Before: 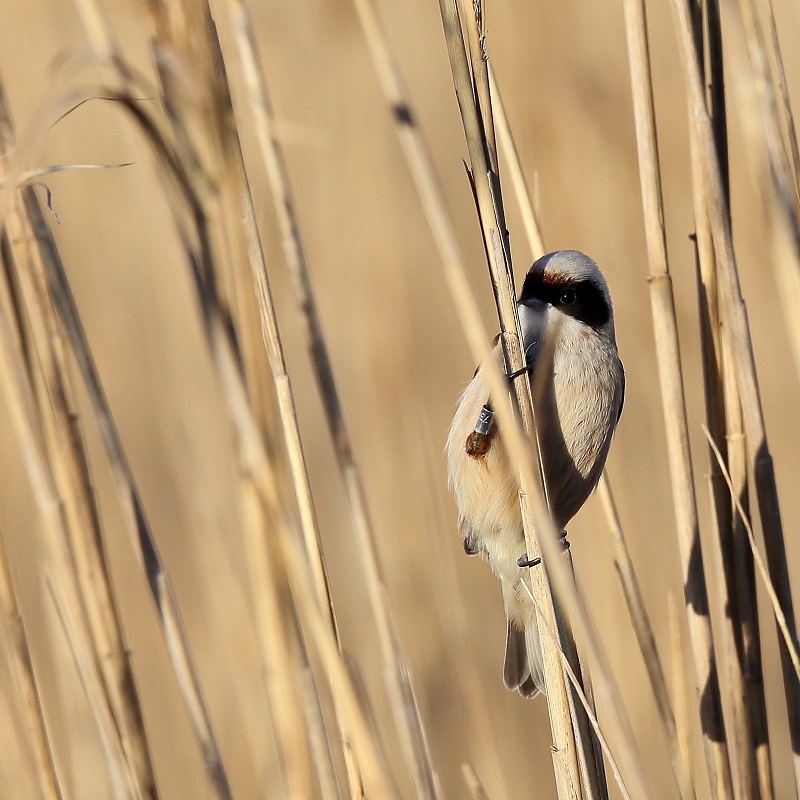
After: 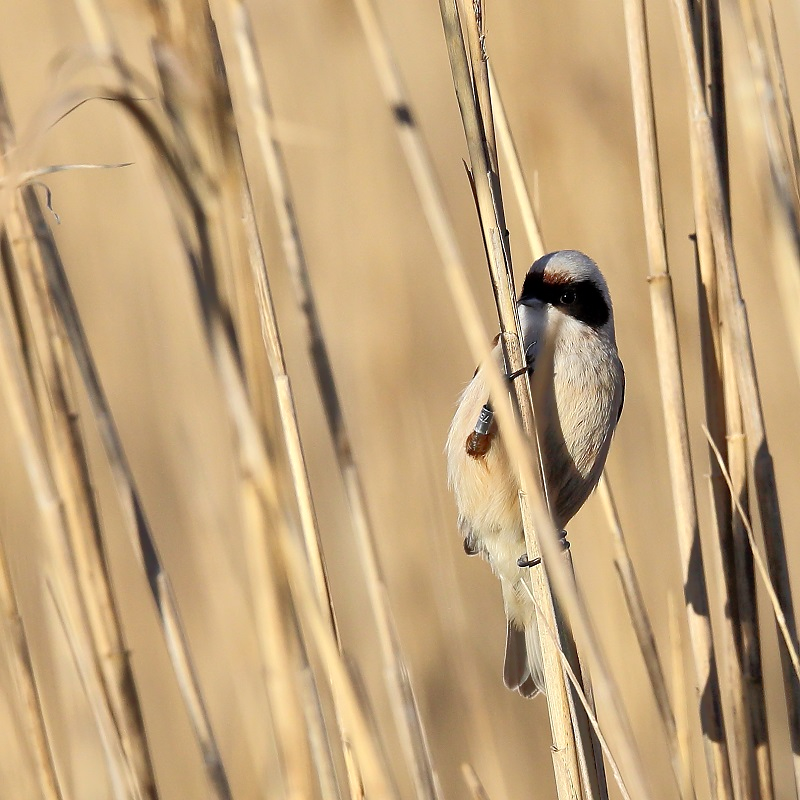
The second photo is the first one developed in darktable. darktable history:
white balance: red 0.988, blue 1.017
tone equalizer: -8 EV -0.528 EV, -7 EV -0.319 EV, -6 EV -0.083 EV, -5 EV 0.413 EV, -4 EV 0.985 EV, -3 EV 0.791 EV, -2 EV -0.01 EV, -1 EV 0.14 EV, +0 EV -0.012 EV, smoothing 1
